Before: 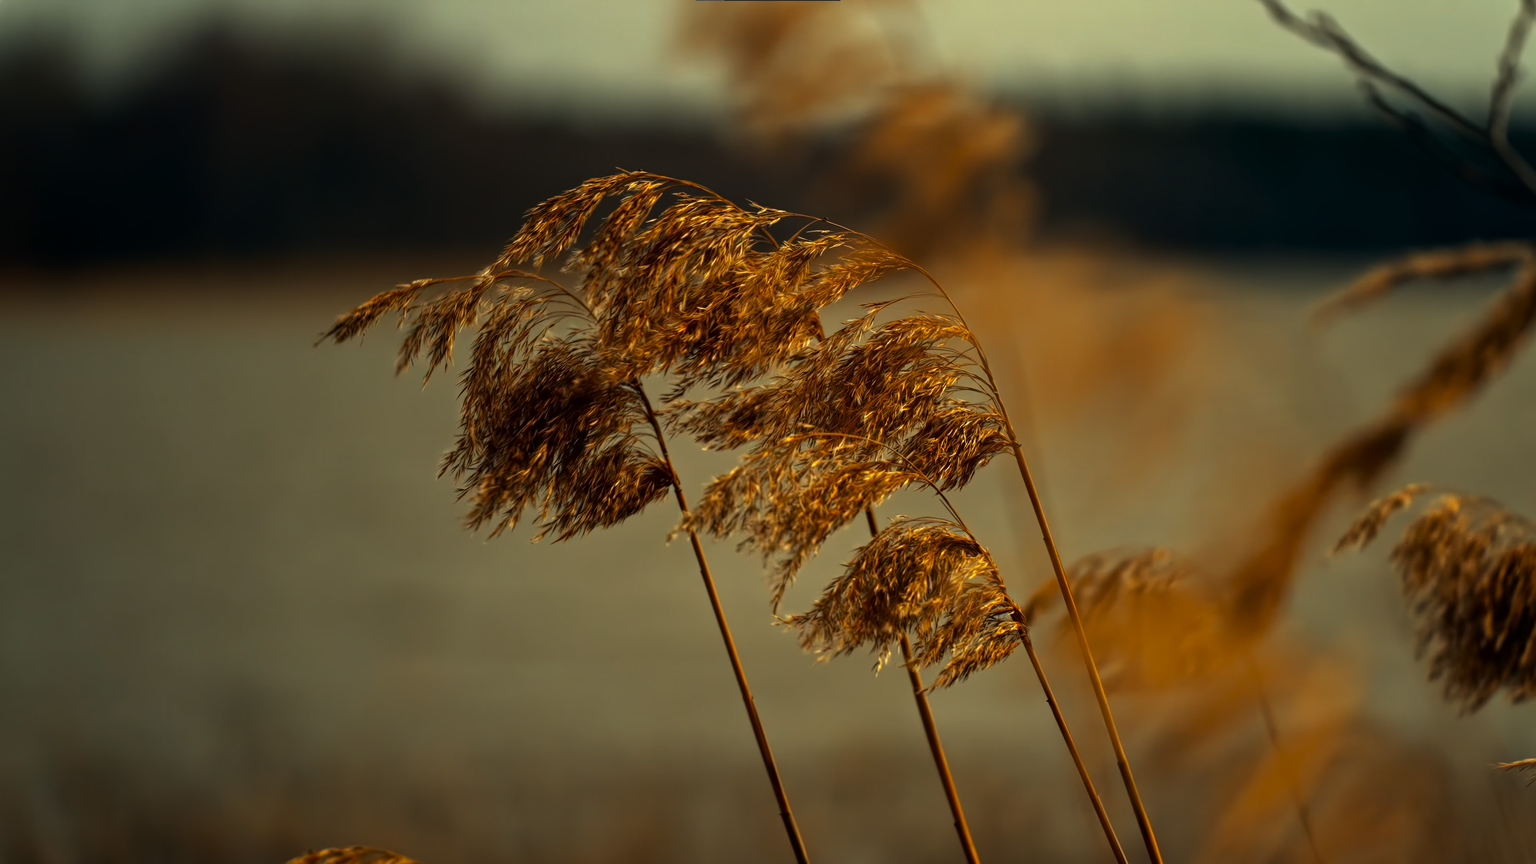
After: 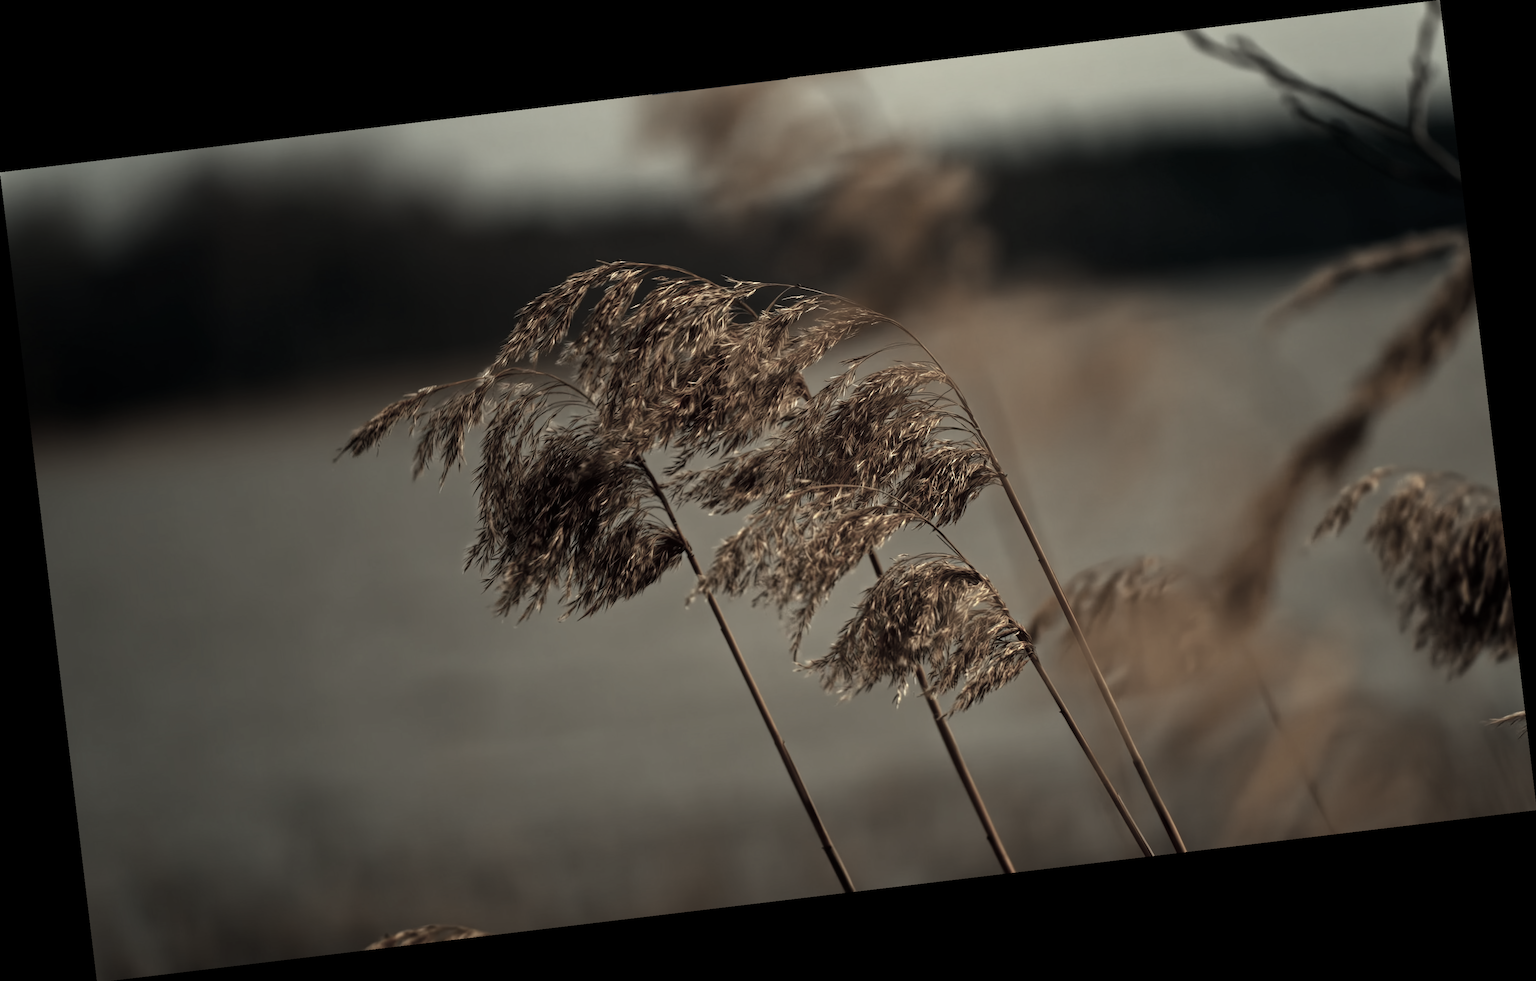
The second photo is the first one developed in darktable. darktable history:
rotate and perspective: rotation -6.83°, automatic cropping off
color correction: saturation 0.3
